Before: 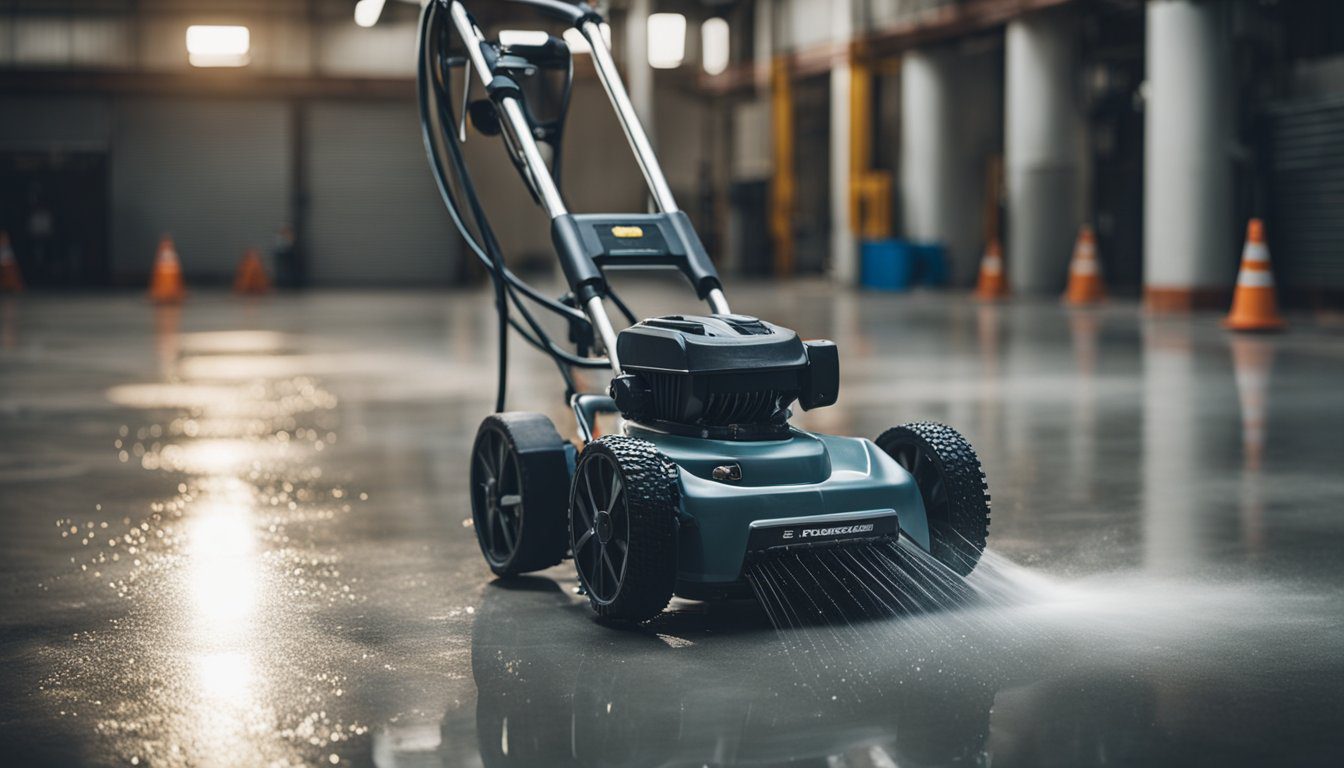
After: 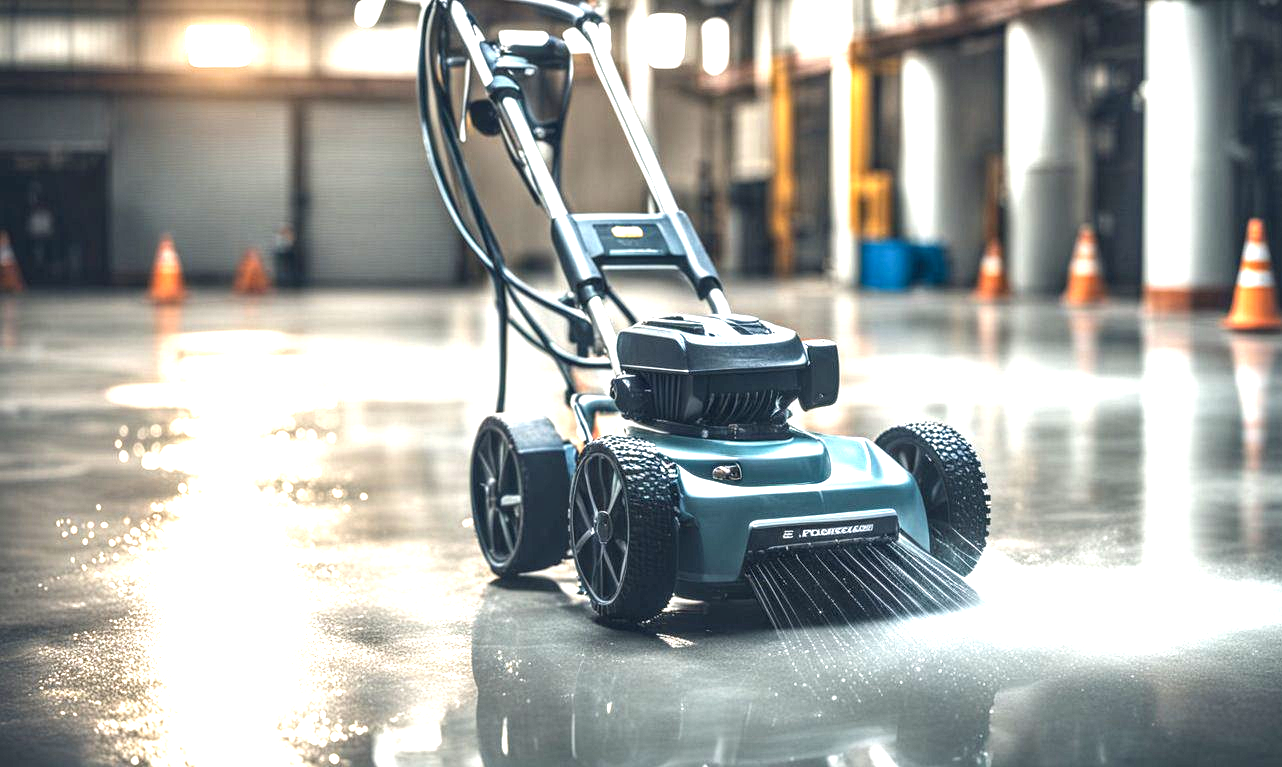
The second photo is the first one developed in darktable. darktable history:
crop: right 4.543%, bottom 0.048%
local contrast: detail 152%
exposure: black level correction 0.001, exposure 1.728 EV, compensate highlight preservation false
